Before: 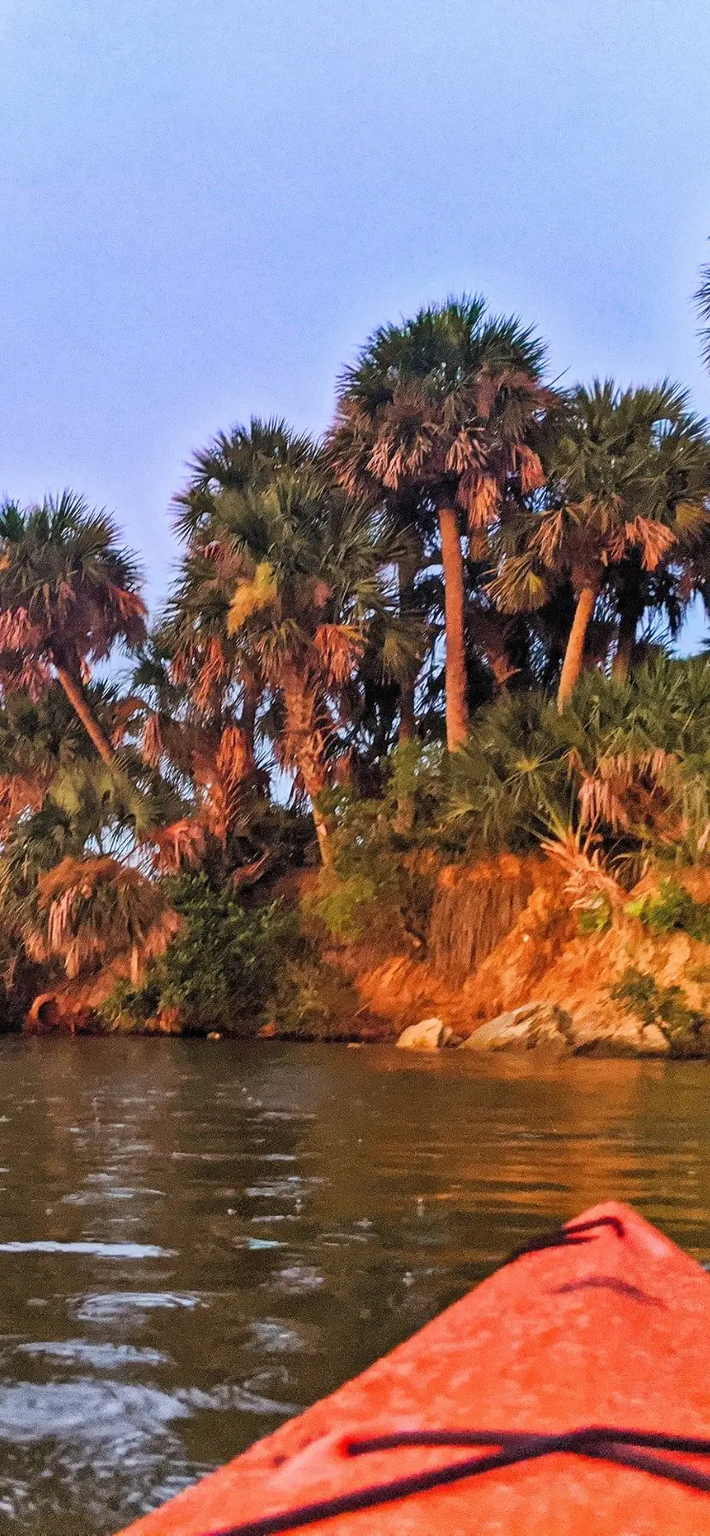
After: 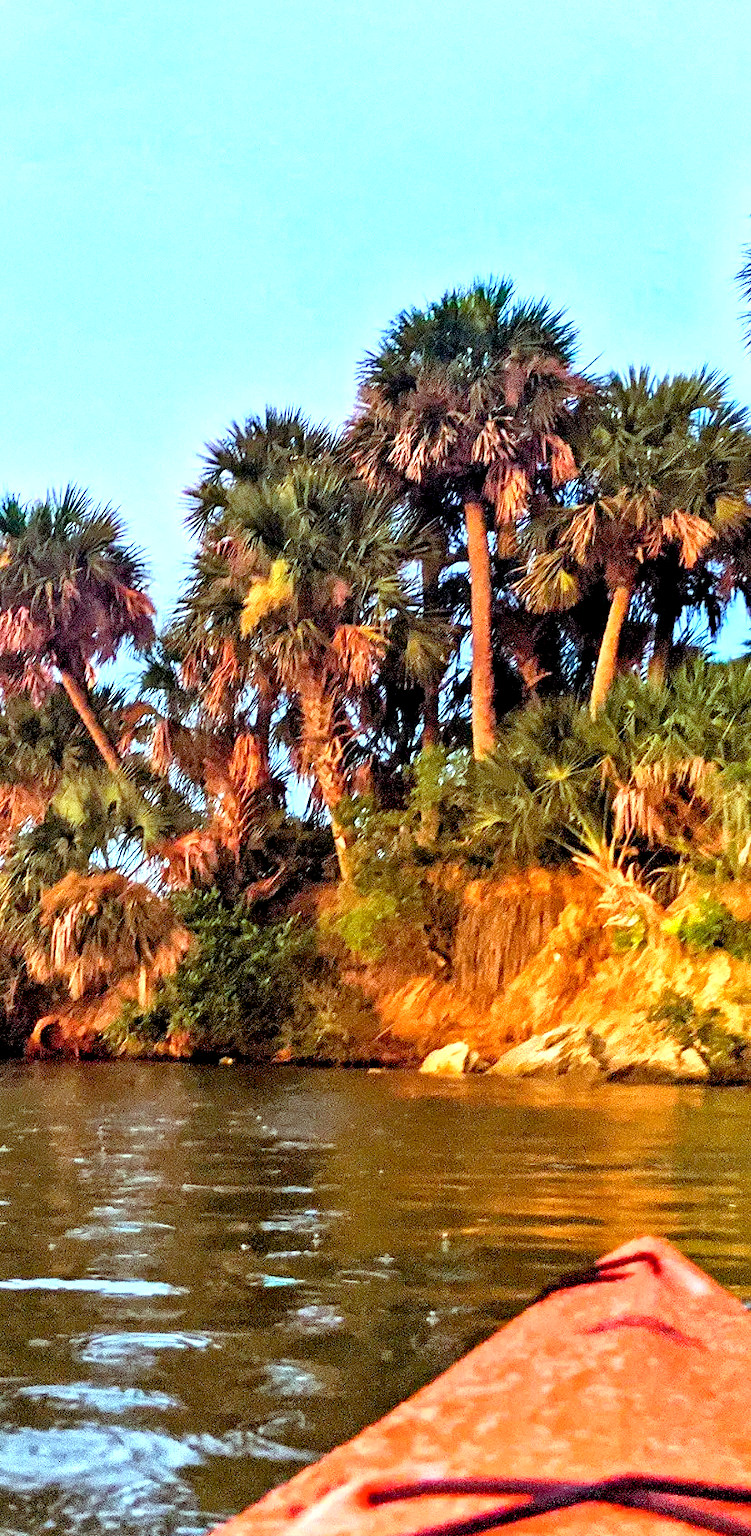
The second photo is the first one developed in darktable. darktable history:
color balance rgb: highlights gain › chroma 4.033%, highlights gain › hue 199.3°, global offset › luminance -0.863%, perceptual saturation grading › global saturation 0.274%, global vibrance 20%
crop and rotate: top 2.255%, bottom 3.289%
exposure: black level correction 0.011, exposure 1.08 EV, compensate highlight preservation false
